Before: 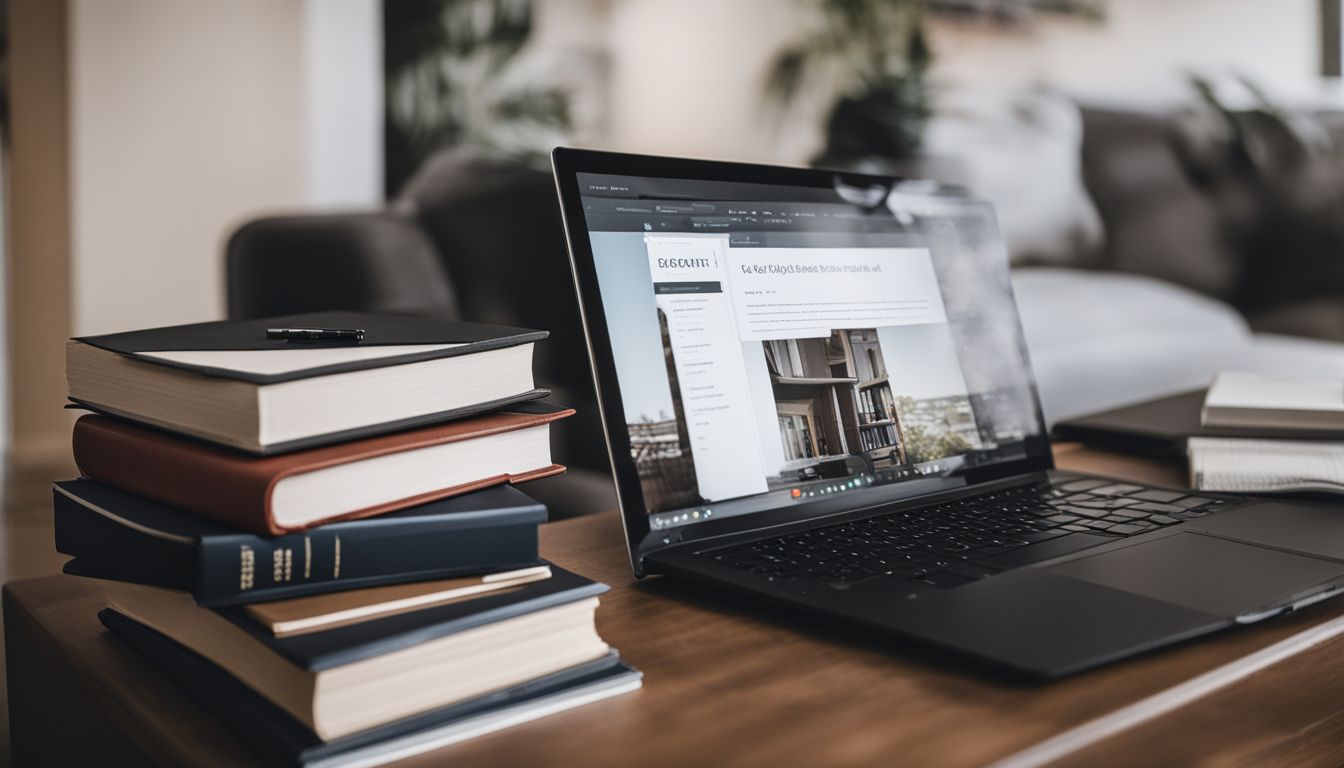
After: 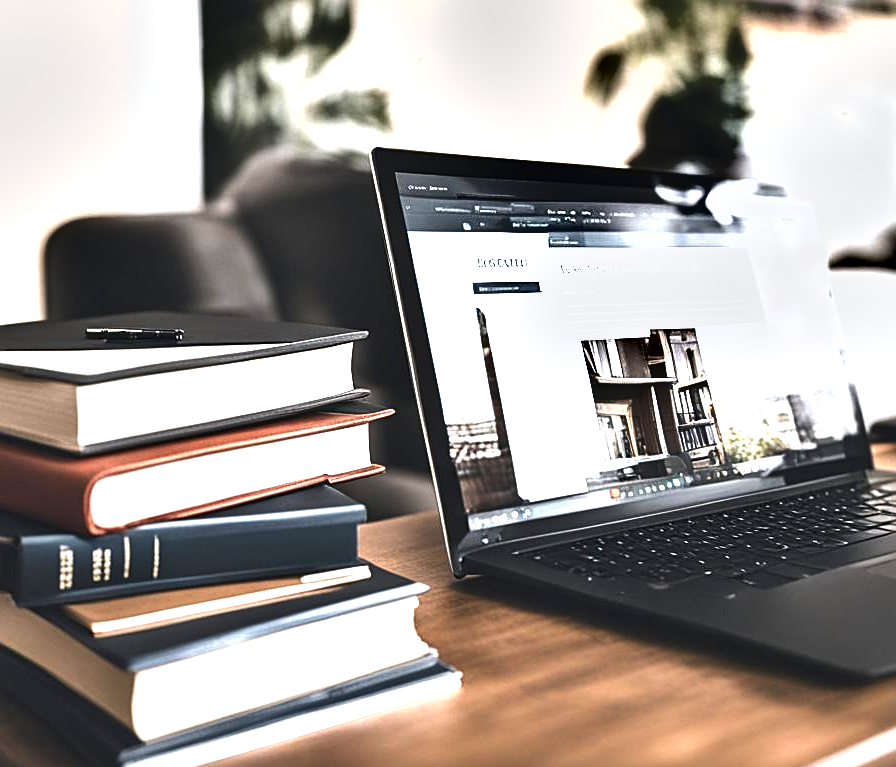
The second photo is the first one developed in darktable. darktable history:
tone equalizer: -8 EV -0.391 EV, -7 EV -0.427 EV, -6 EV -0.306 EV, -5 EV -0.21 EV, -3 EV 0.214 EV, -2 EV 0.312 EV, -1 EV 0.401 EV, +0 EV 0.394 EV, edges refinement/feathering 500, mask exposure compensation -1.57 EV, preserve details no
exposure: black level correction 0, exposure 1.491 EV, compensate highlight preservation false
sharpen: on, module defaults
shadows and highlights: low approximation 0.01, soften with gaussian
crop and rotate: left 13.542%, right 19.754%
